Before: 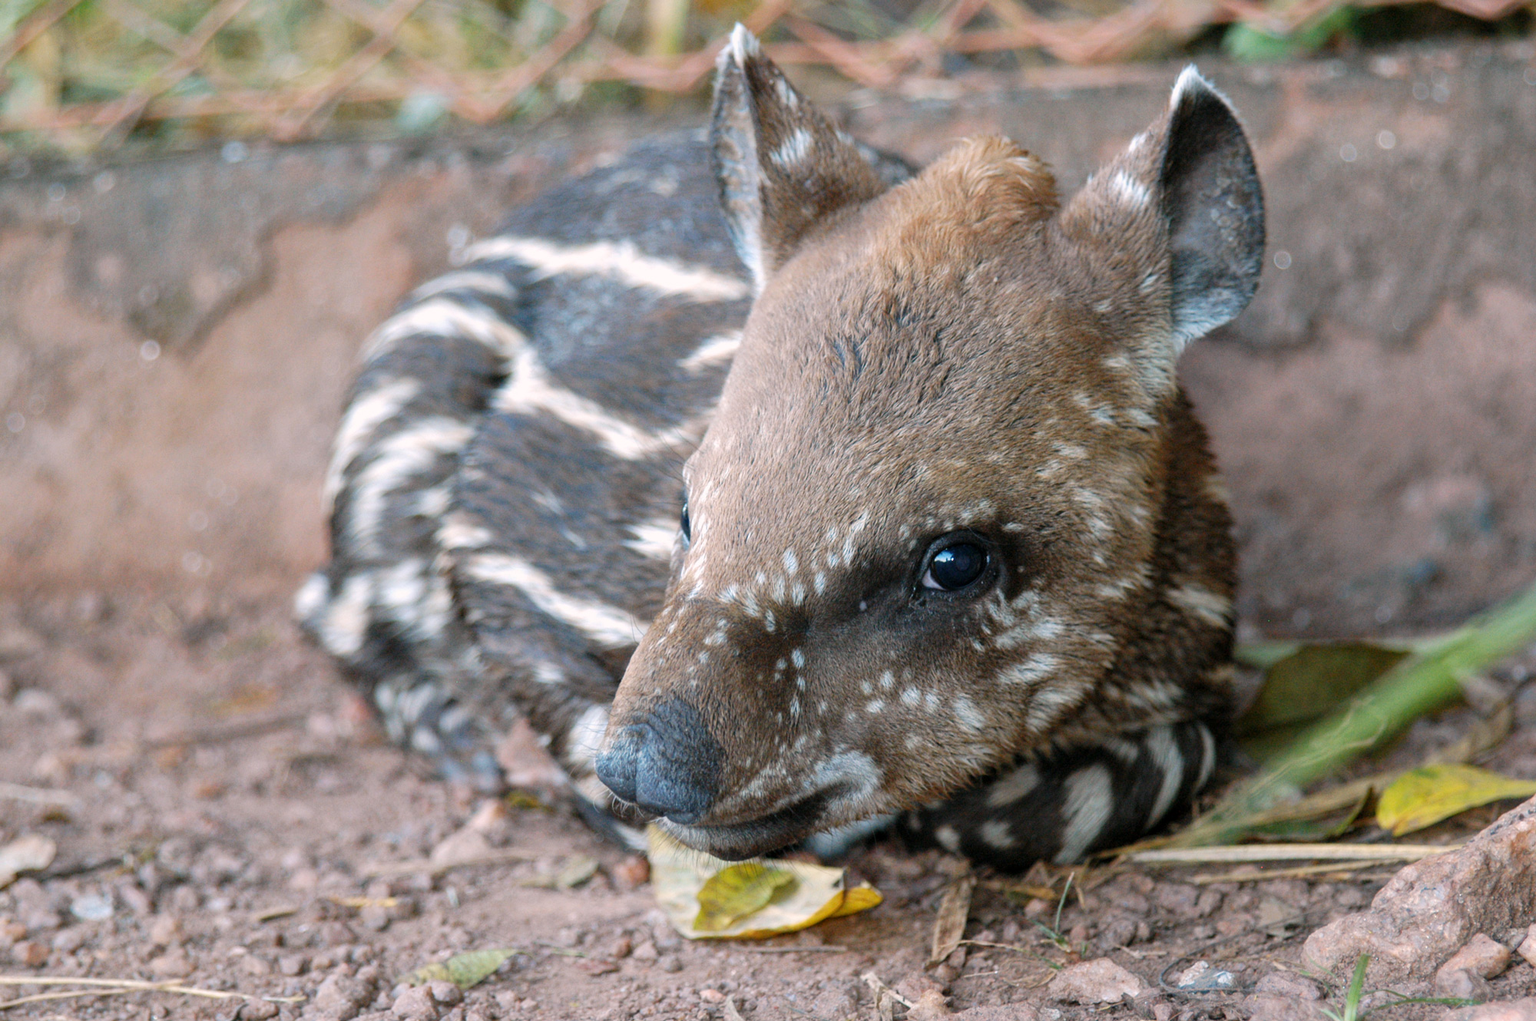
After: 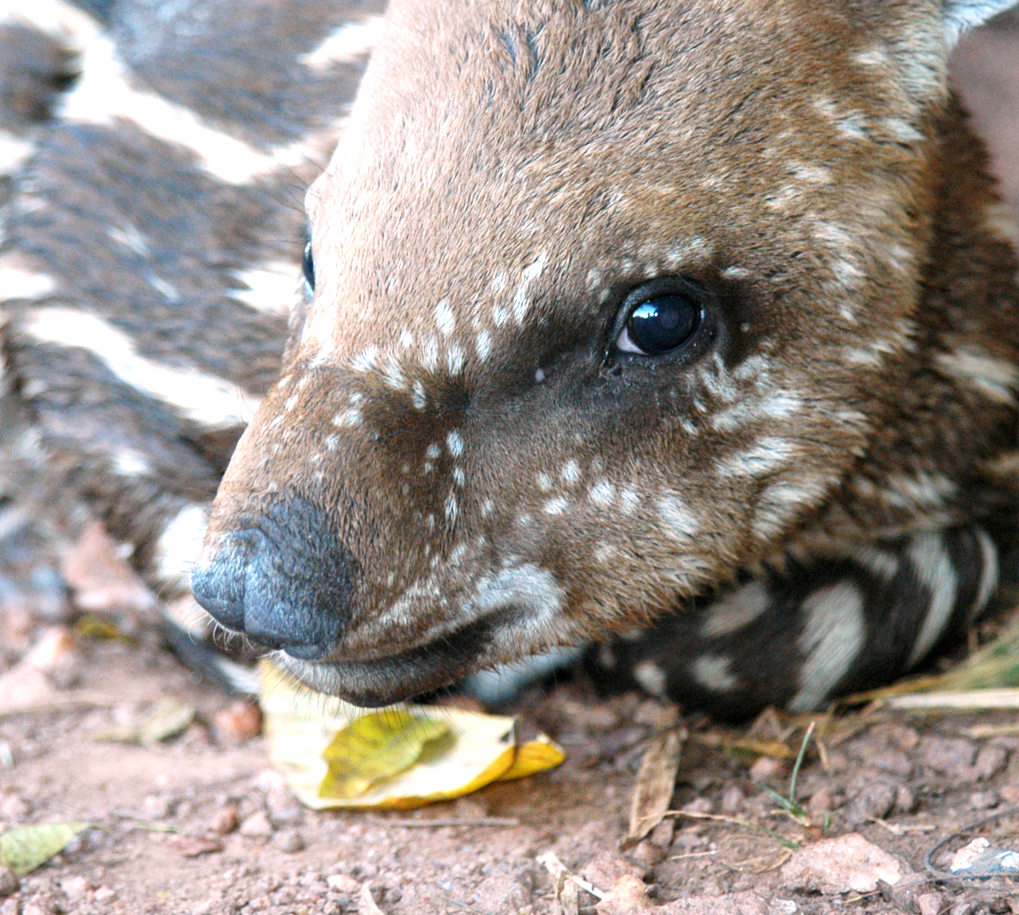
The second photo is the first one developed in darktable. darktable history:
exposure: black level correction 0, exposure 0.7 EV, compensate exposure bias true, compensate highlight preservation false
crop and rotate: left 29.237%, top 31.152%, right 19.807%
